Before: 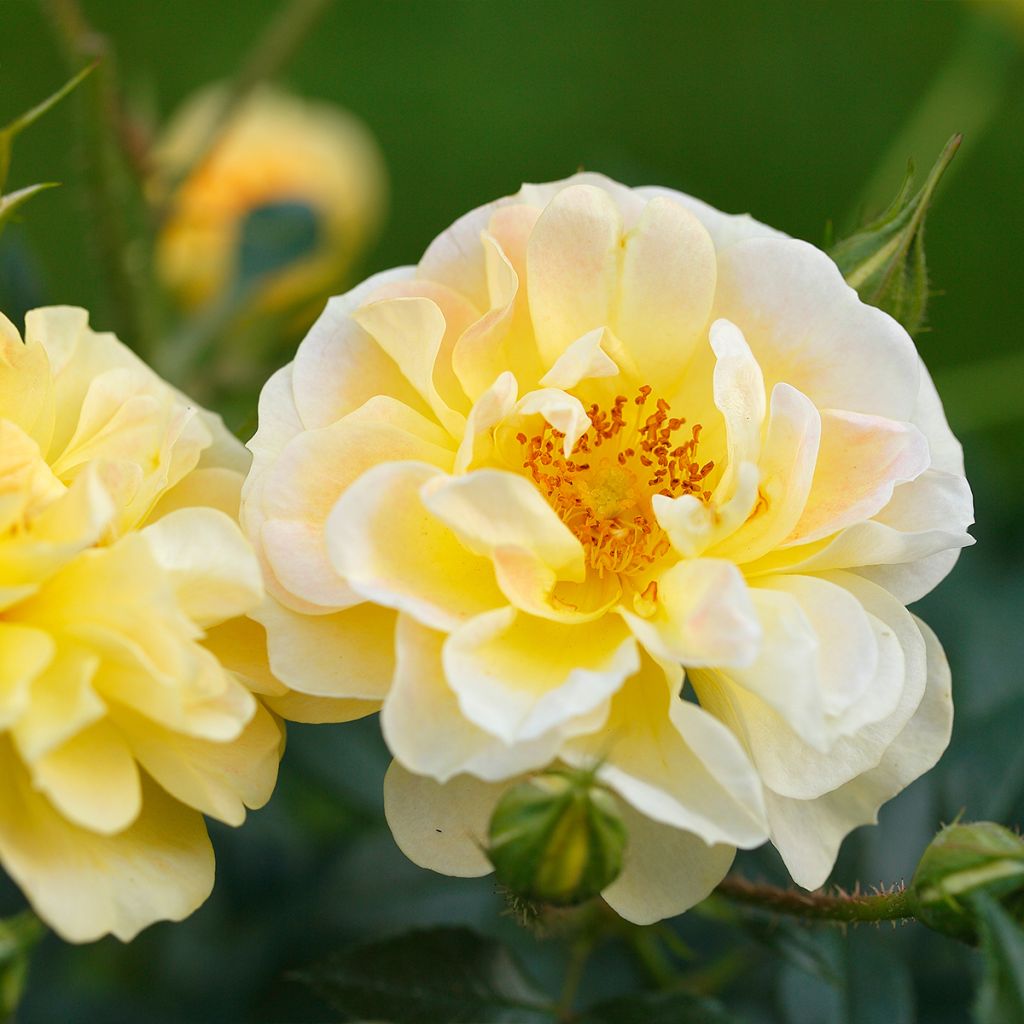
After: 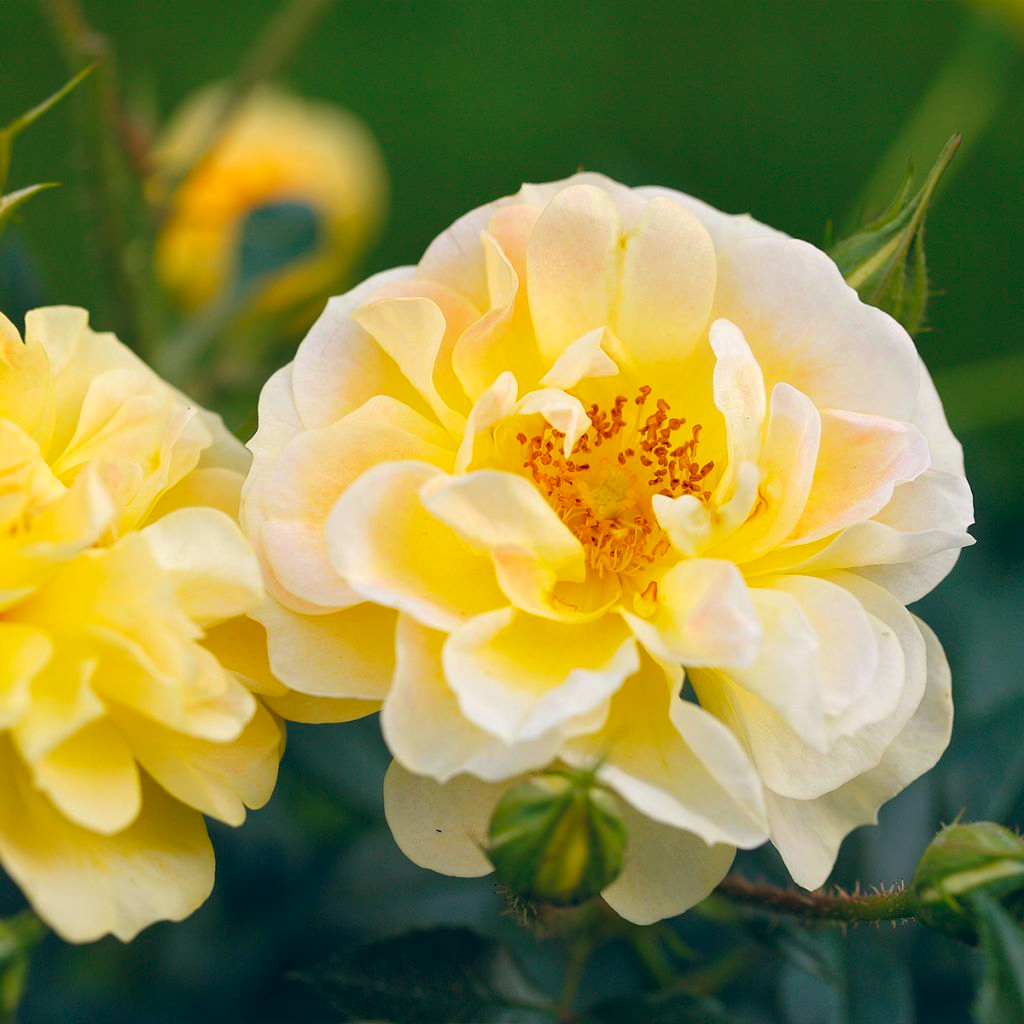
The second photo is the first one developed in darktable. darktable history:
color balance rgb: shadows lift › hue 87.51°, highlights gain › chroma 1.35%, highlights gain › hue 55.1°, global offset › chroma 0.13%, global offset › hue 253.66°, perceptual saturation grading › global saturation 16.38%
exposure: black level correction 0.001, exposure 0.014 EV, compensate highlight preservation false
